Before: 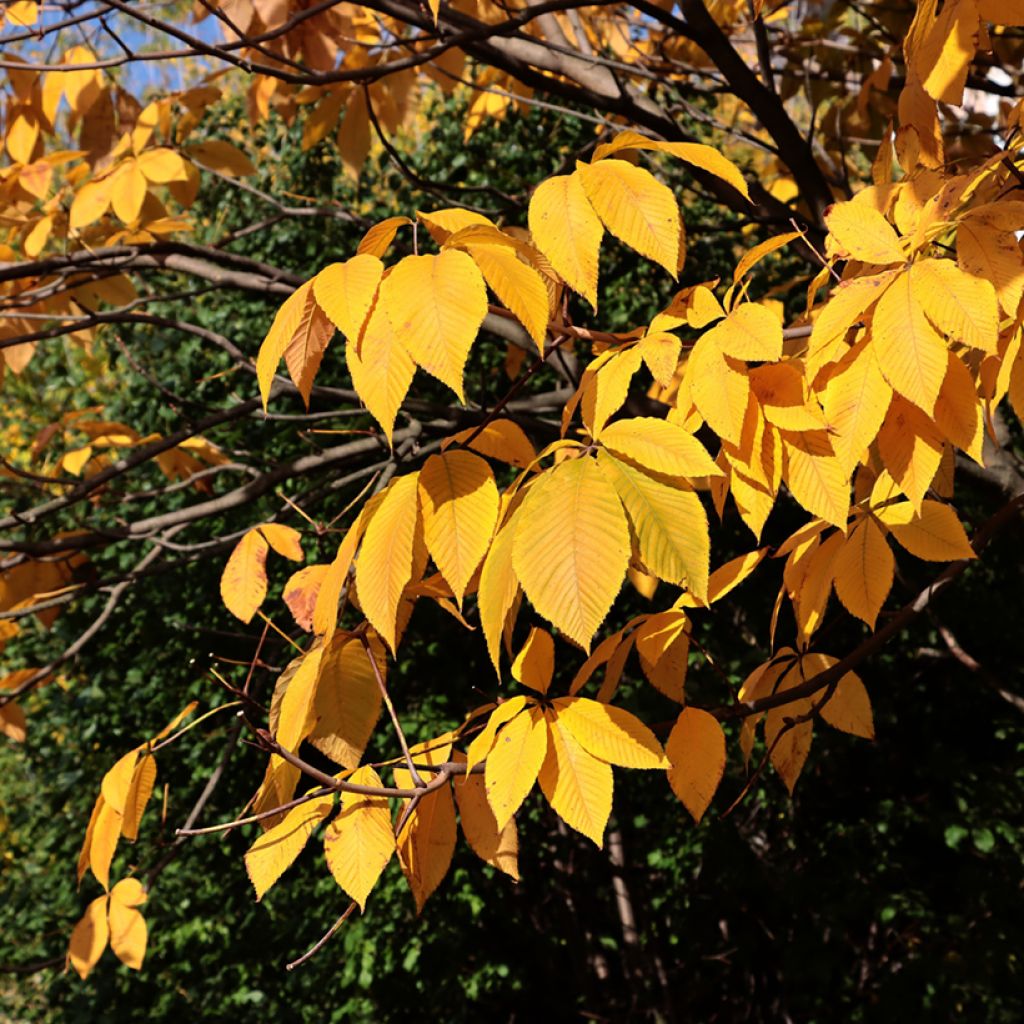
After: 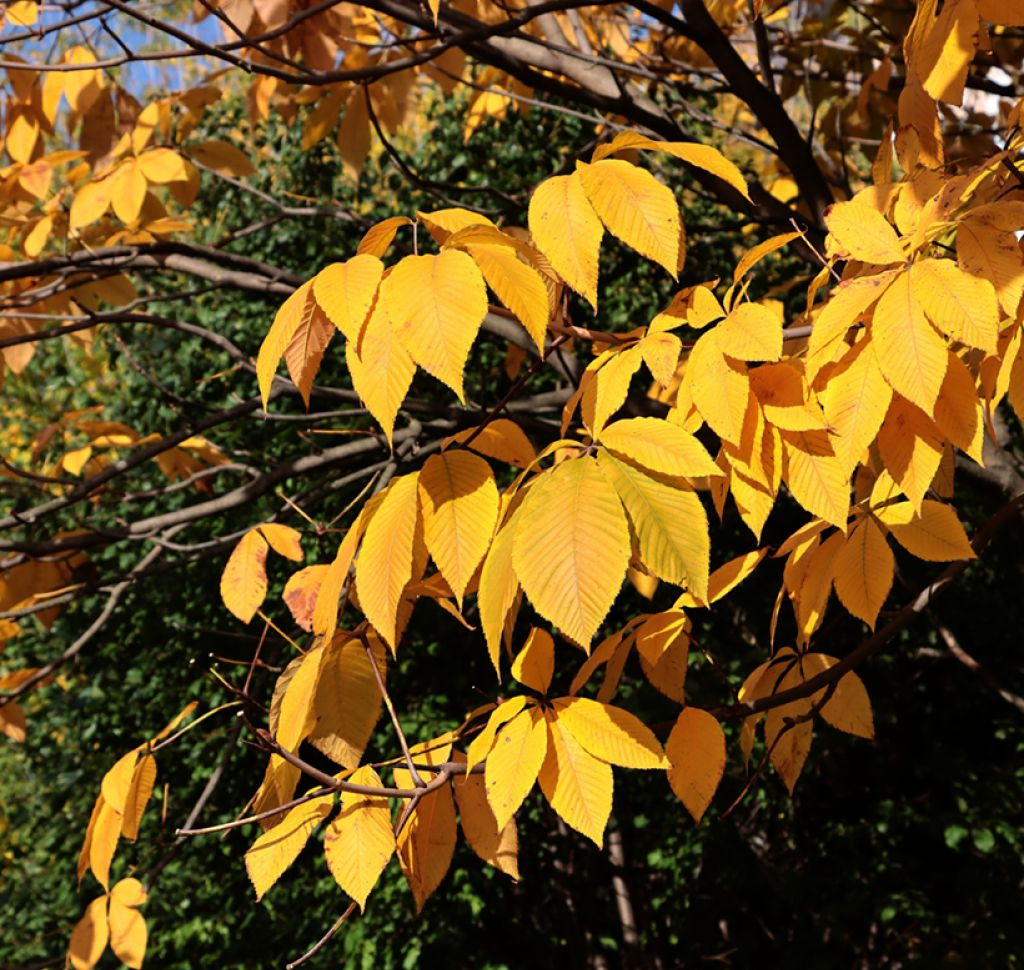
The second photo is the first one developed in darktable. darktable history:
crop and rotate: top 0.014%, bottom 5.24%
